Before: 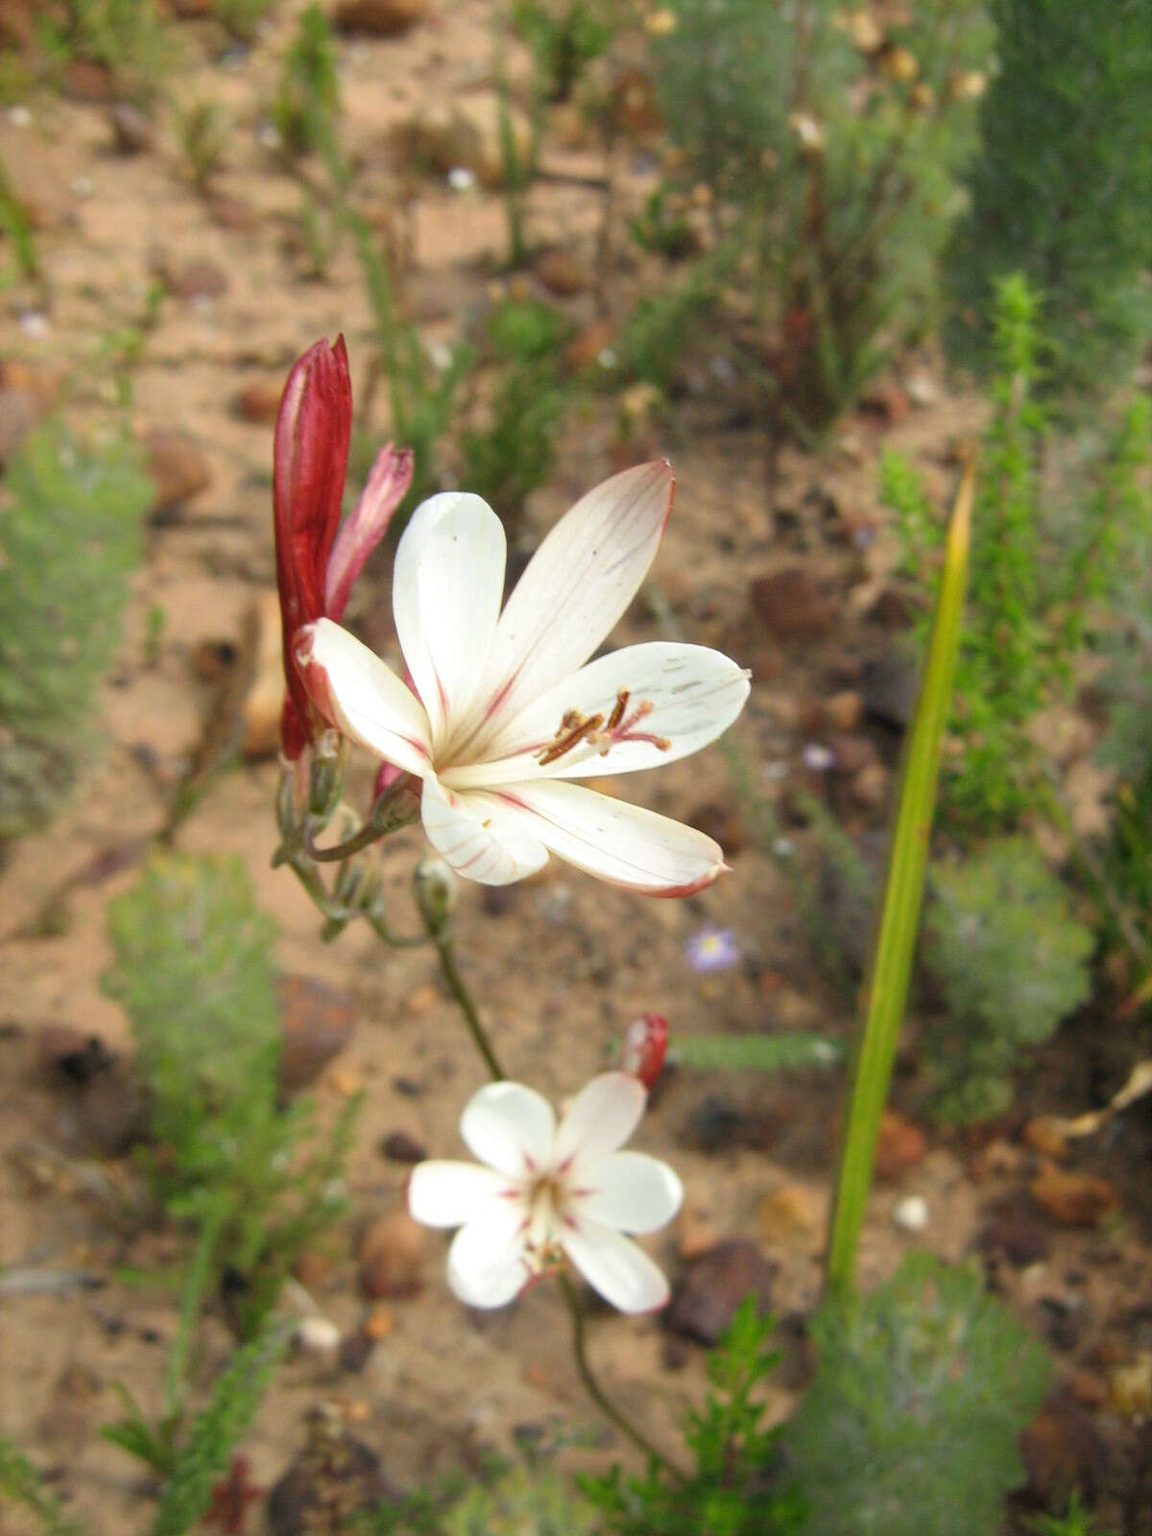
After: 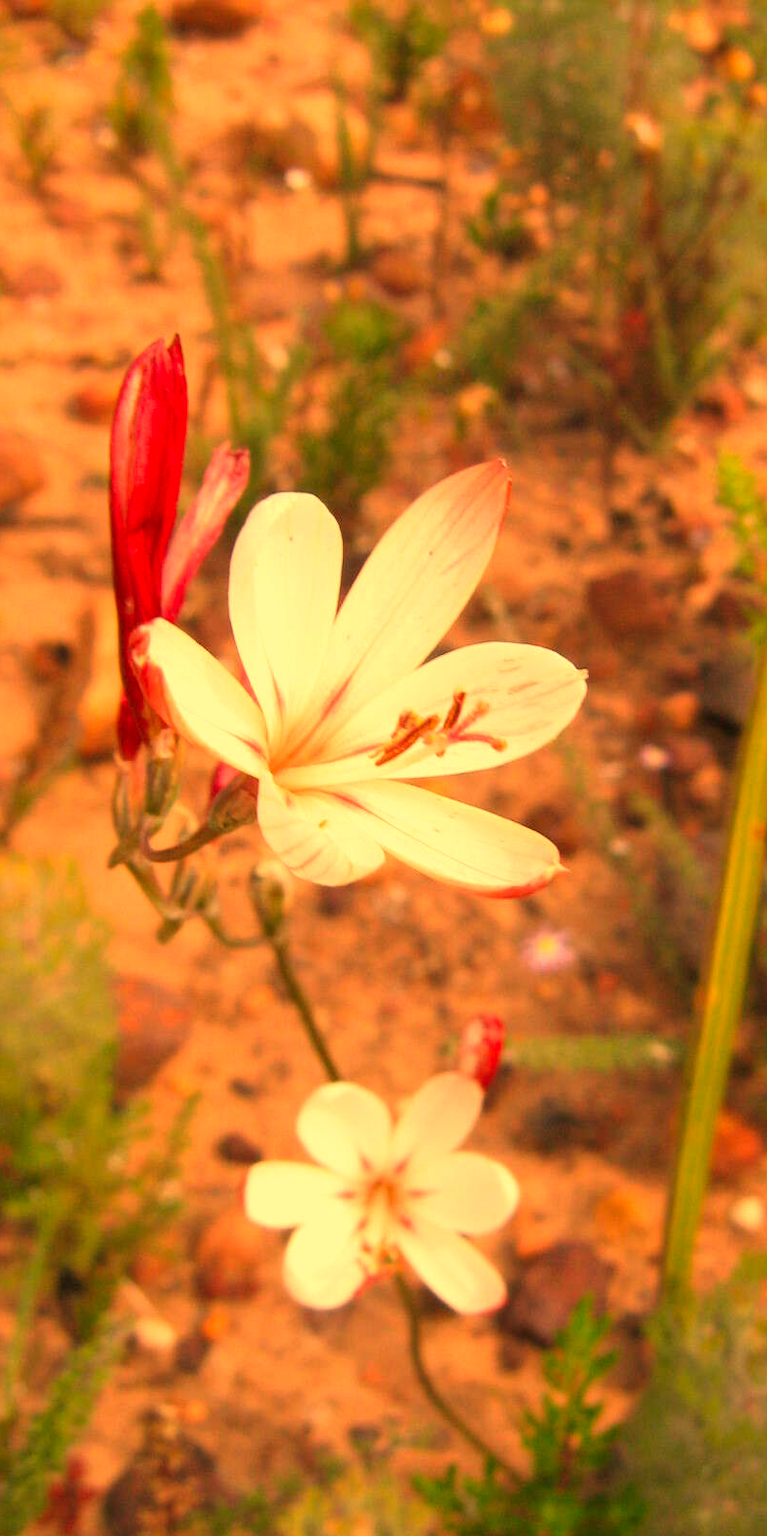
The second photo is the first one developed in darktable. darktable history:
contrast brightness saturation: contrast 0.04, saturation 0.16
crop and rotate: left 14.292%, right 19.041%
white balance: red 1.467, blue 0.684
